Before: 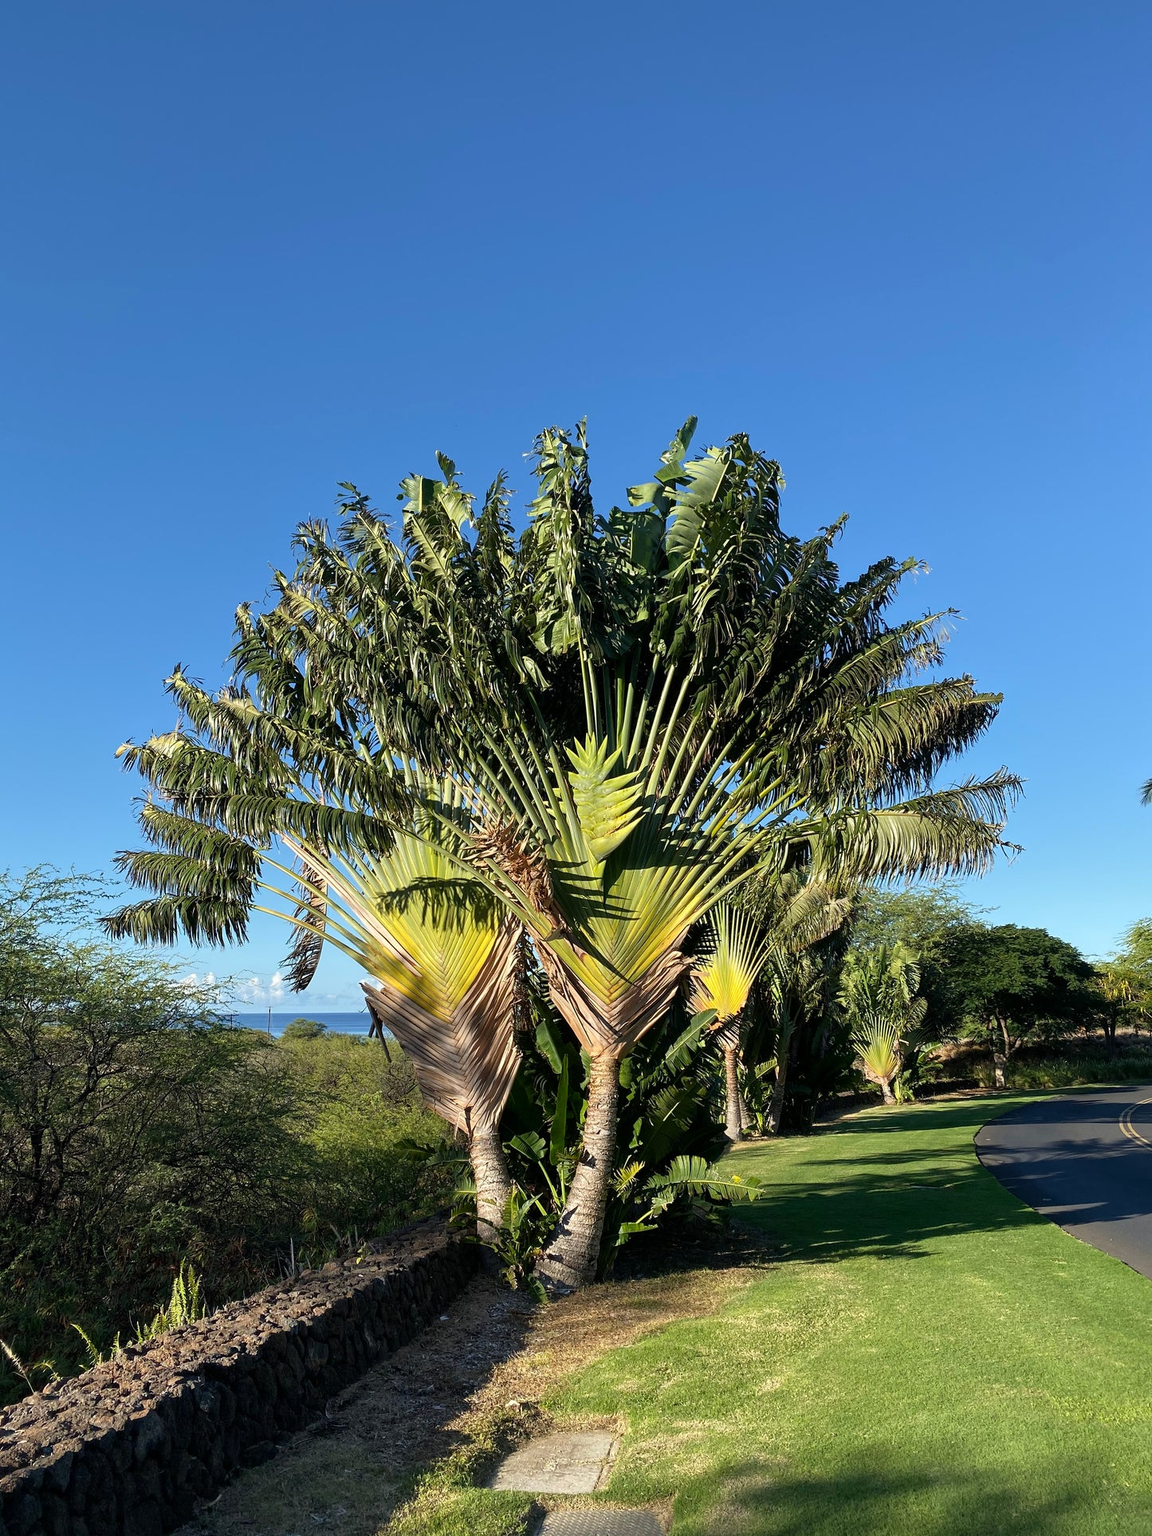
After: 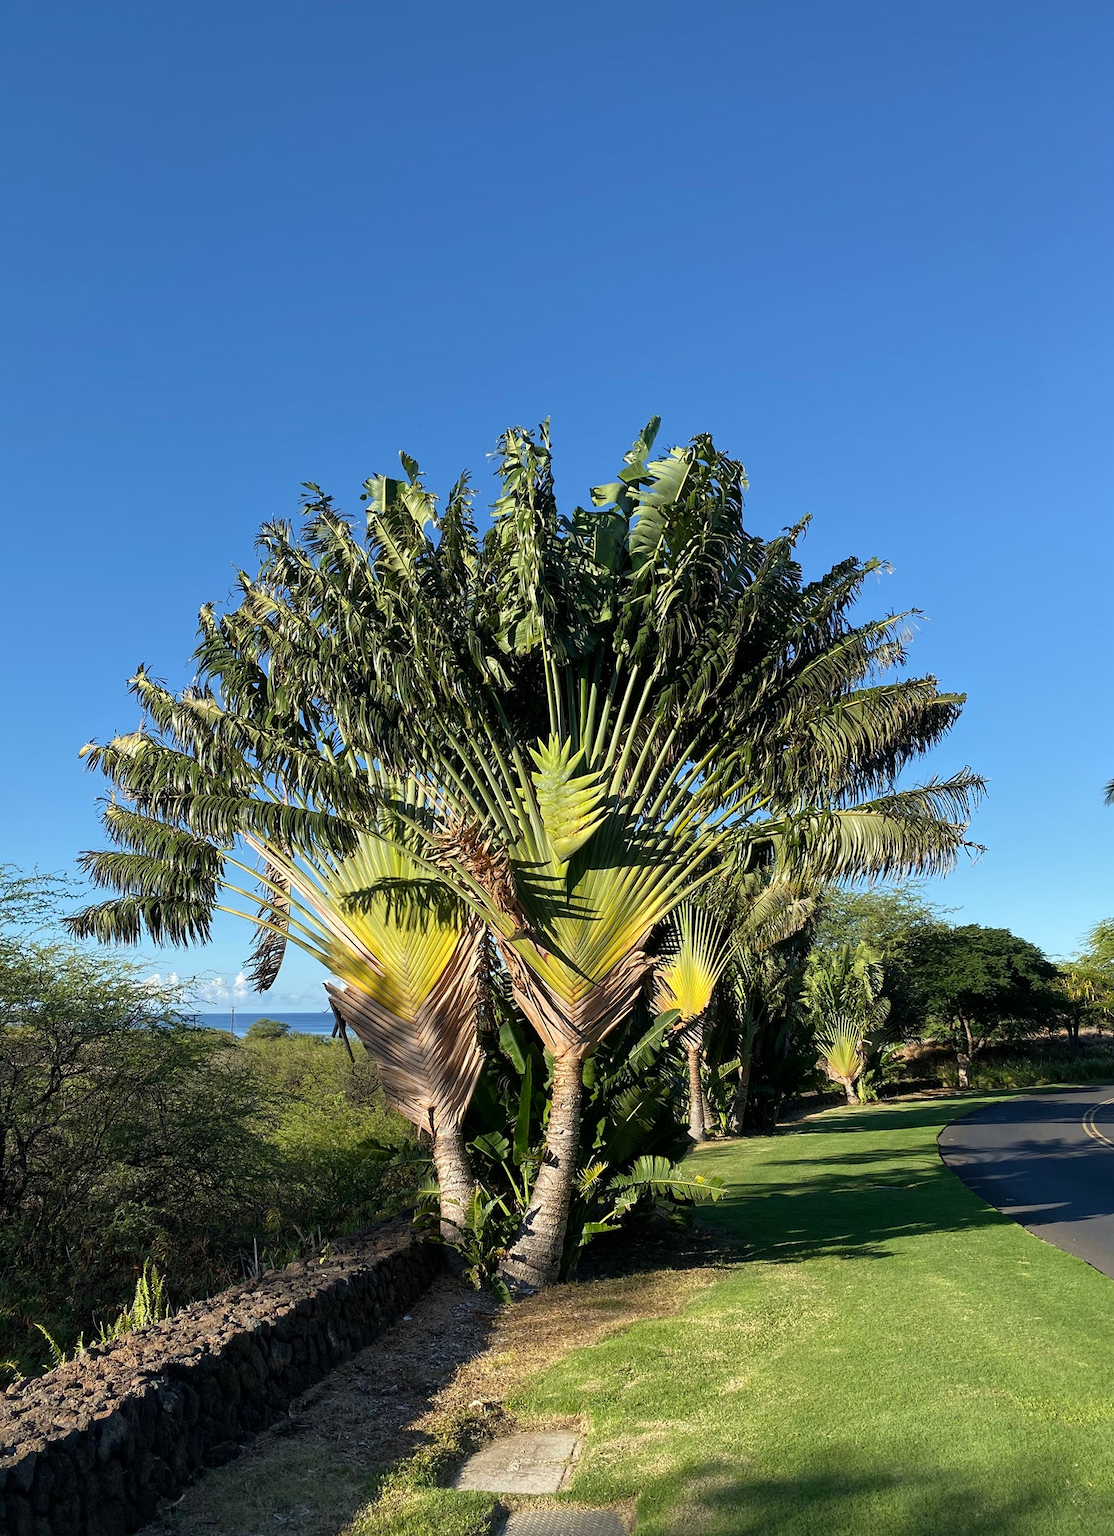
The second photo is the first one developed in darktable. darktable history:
crop and rotate: left 3.238%
local contrast: mode bilateral grid, contrast 20, coarseness 50, detail 102%, midtone range 0.2
